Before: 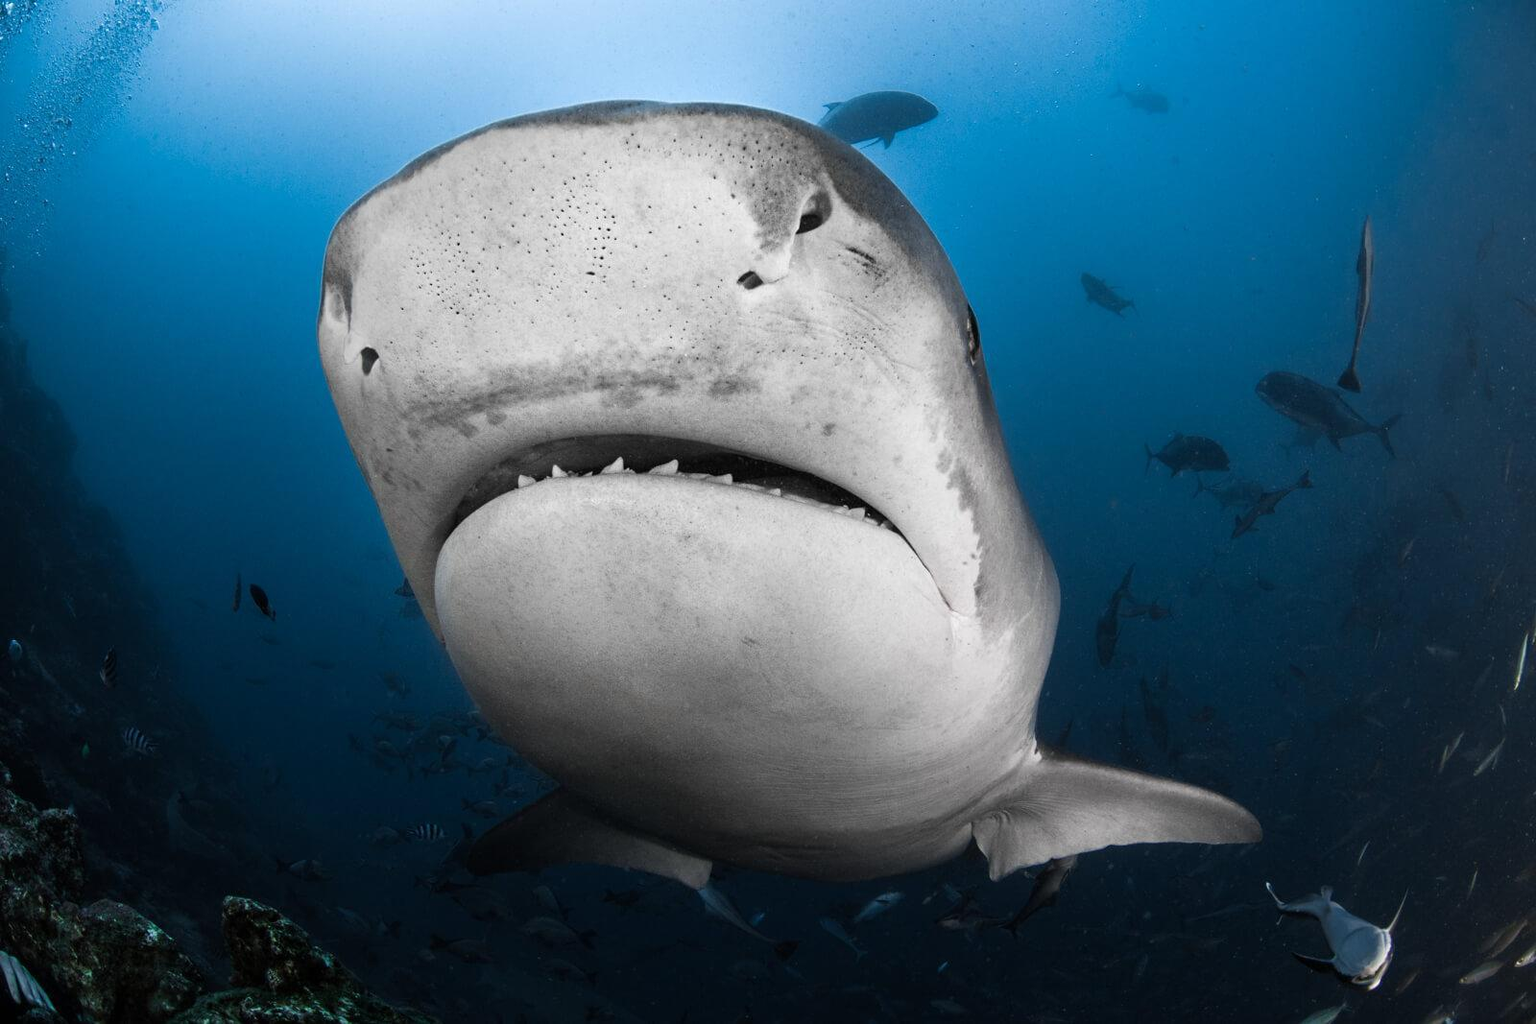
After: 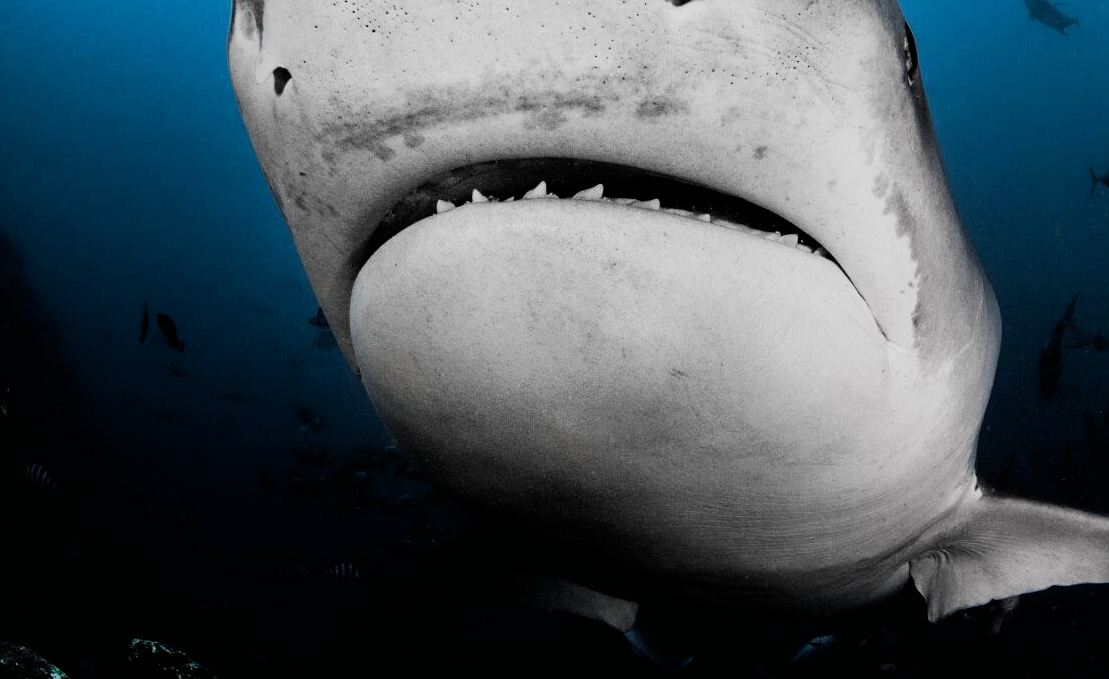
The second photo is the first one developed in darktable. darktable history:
crop: left 6.488%, top 27.668%, right 24.183%, bottom 8.656%
filmic rgb: black relative exposure -5 EV, hardness 2.88, contrast 1.3, highlights saturation mix -30%
